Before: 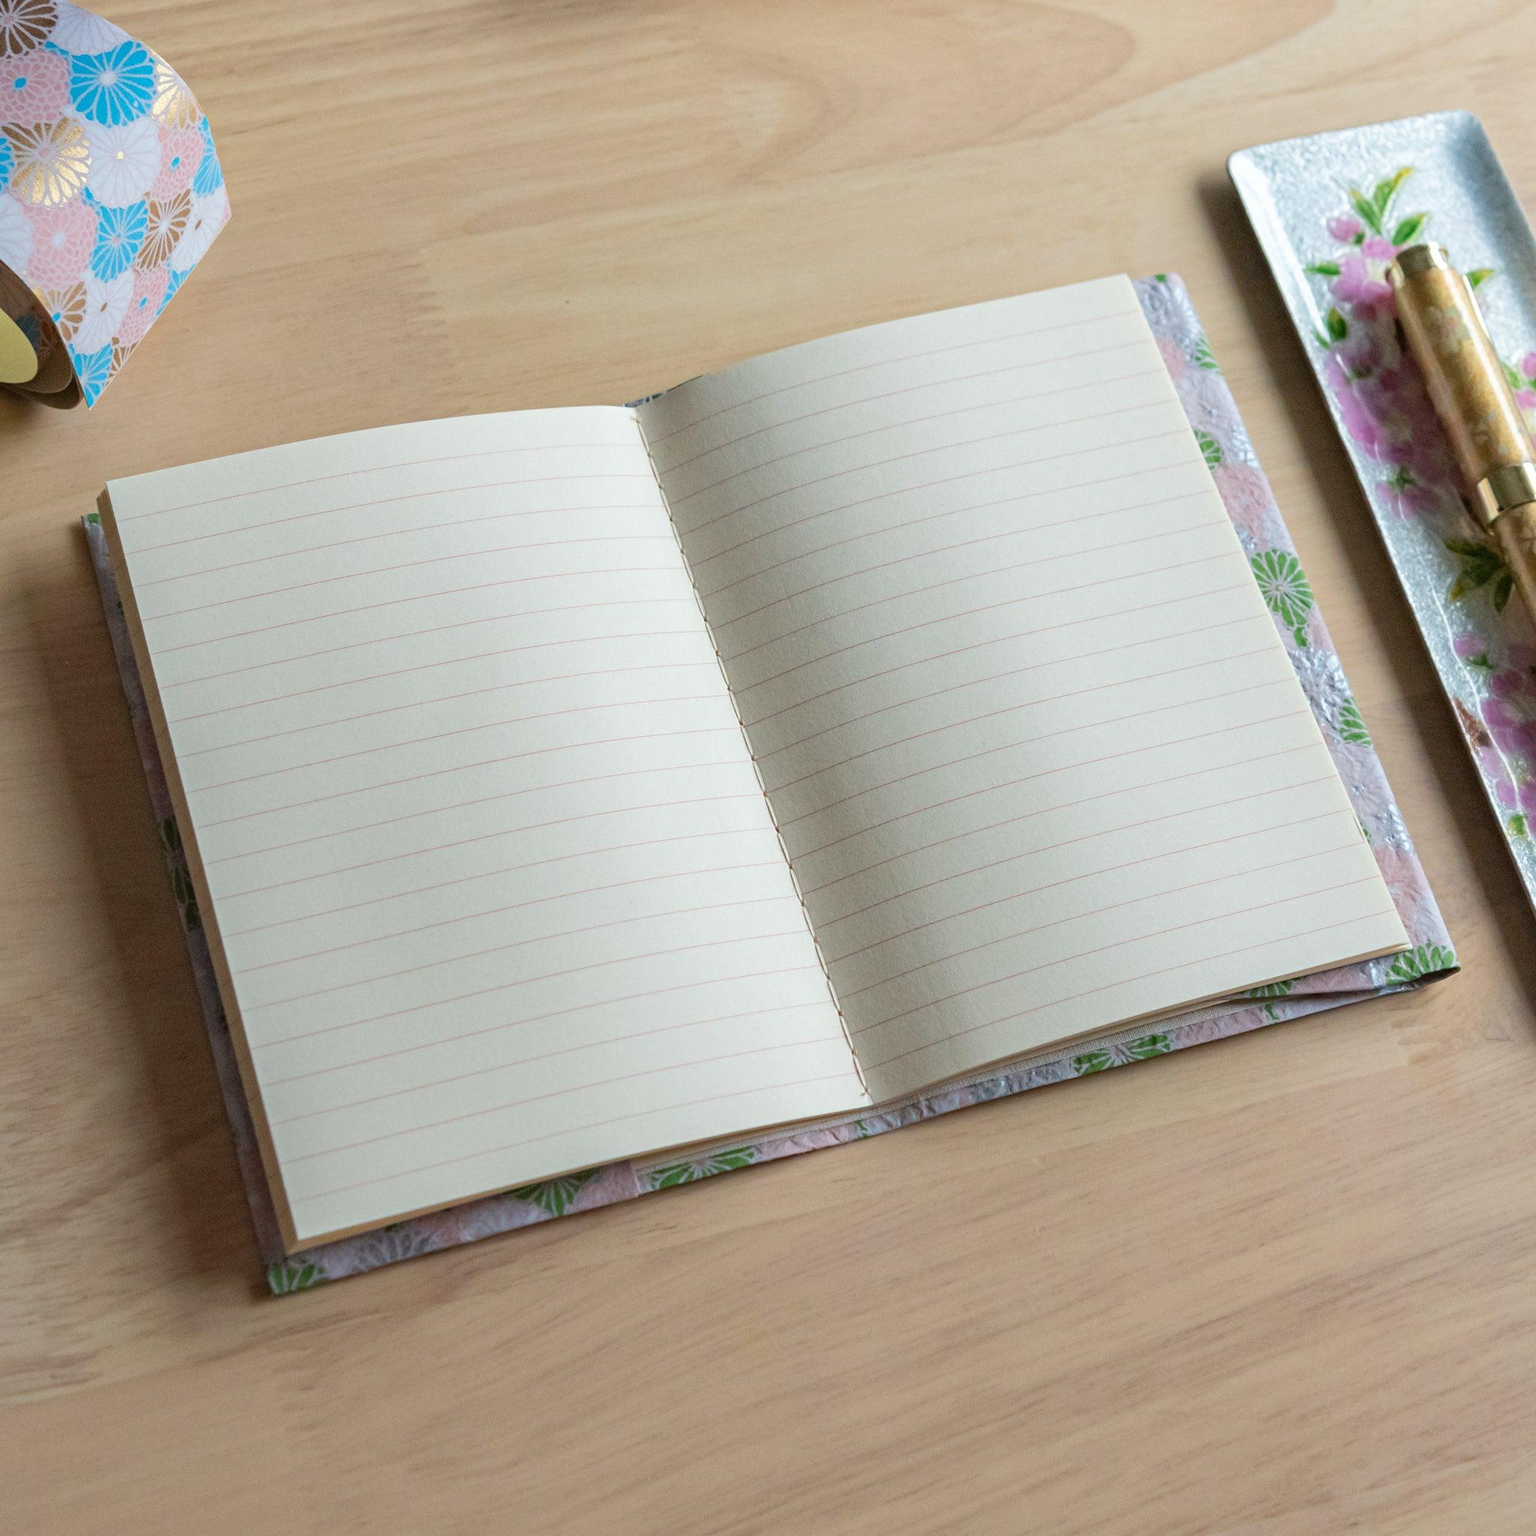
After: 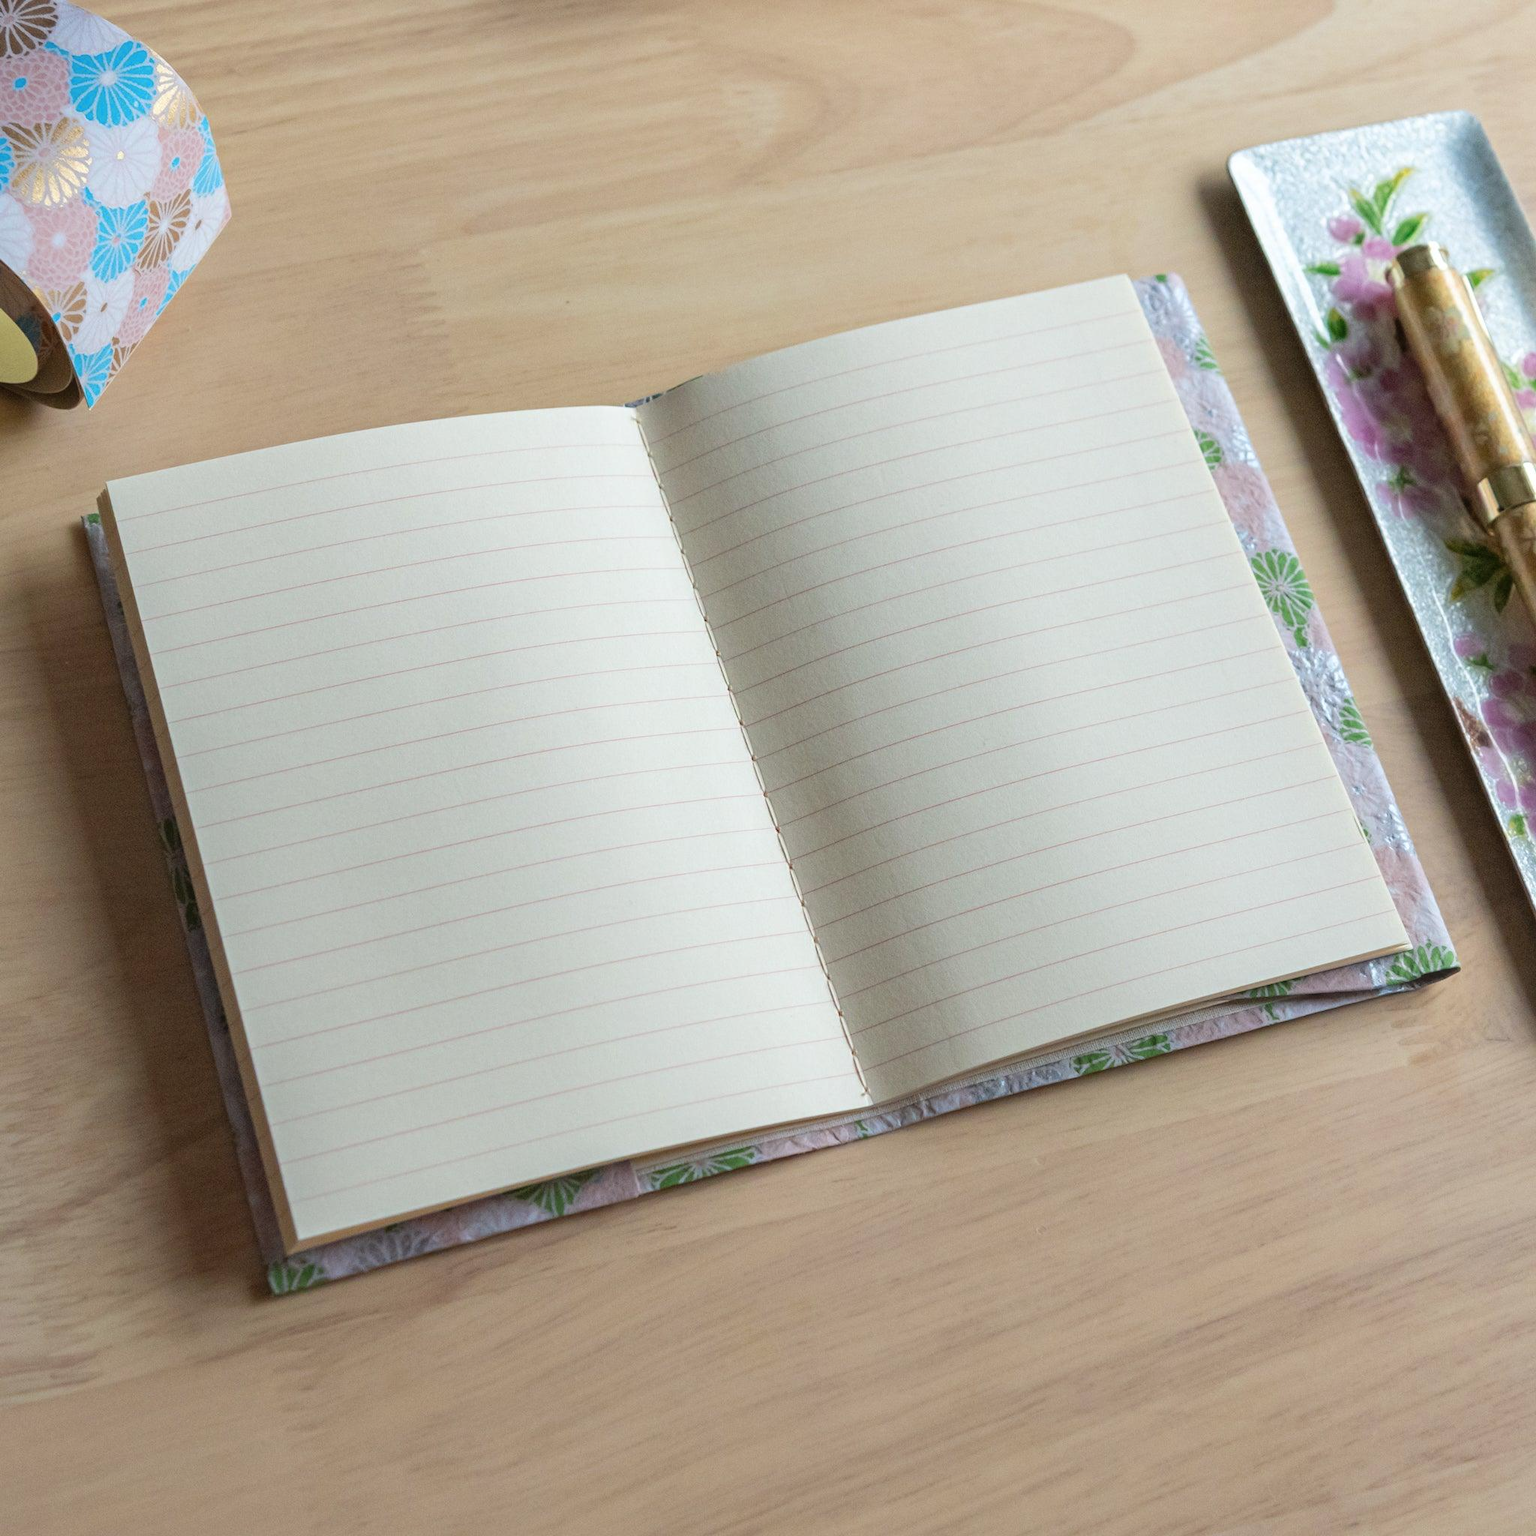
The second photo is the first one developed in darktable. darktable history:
color zones: curves: ch0 [(0.068, 0.464) (0.25, 0.5) (0.48, 0.508) (0.75, 0.536) (0.886, 0.476) (0.967, 0.456)]; ch1 [(0.066, 0.456) (0.25, 0.5) (0.616, 0.508) (0.746, 0.56) (0.934, 0.444)]
haze removal: strength -0.05
